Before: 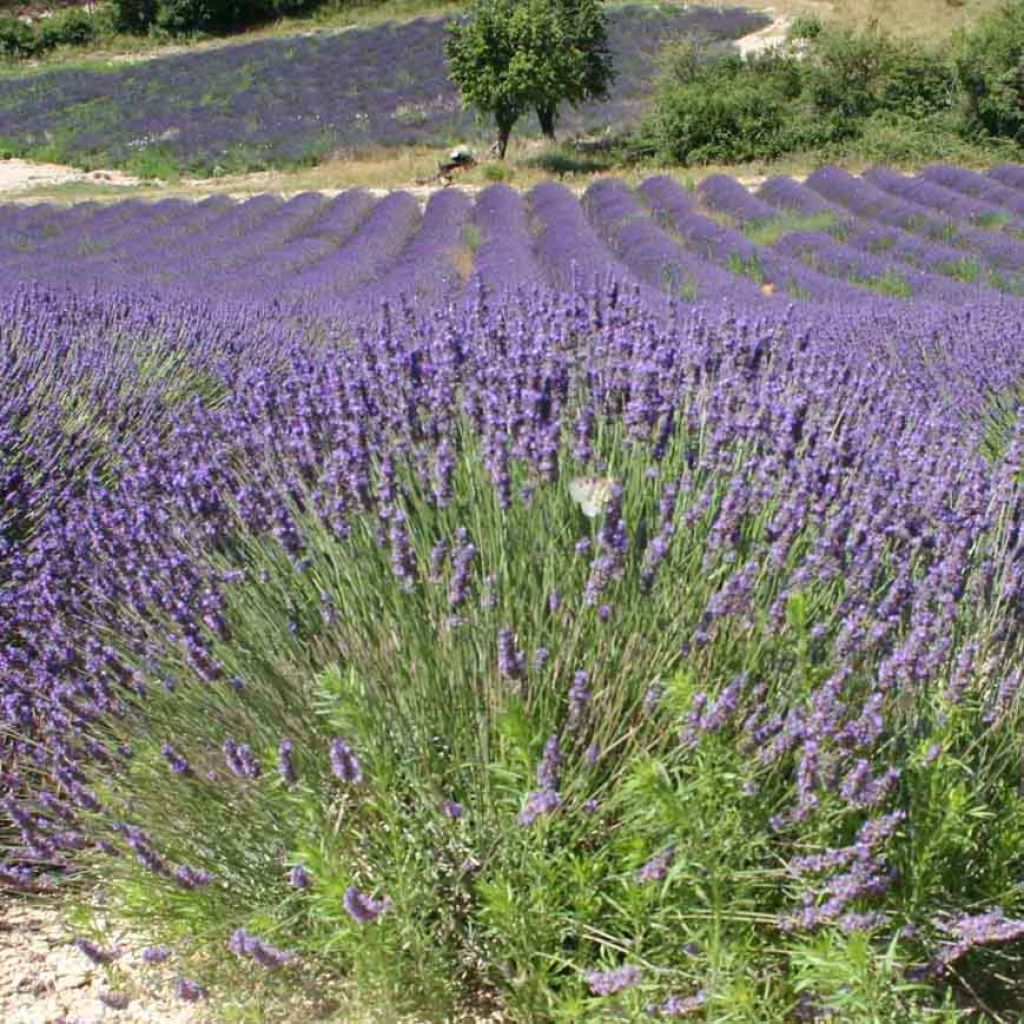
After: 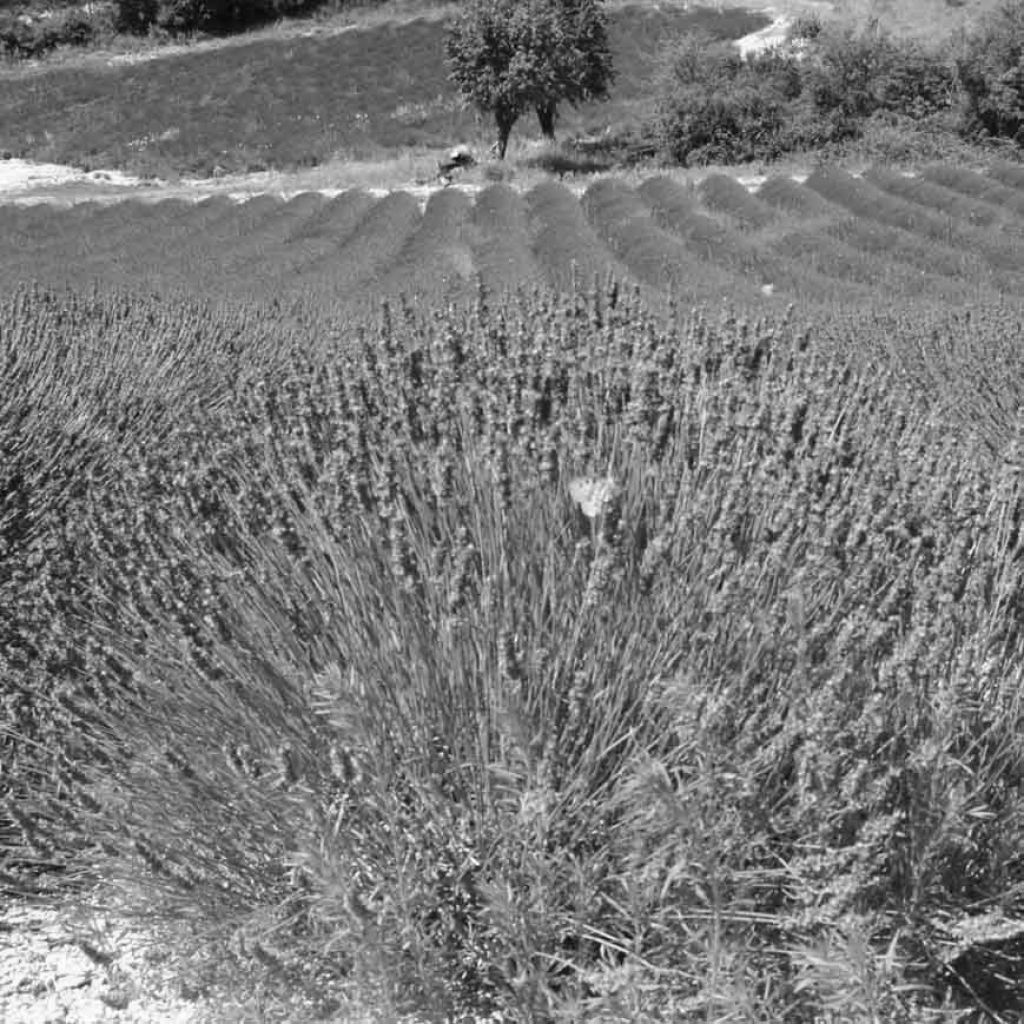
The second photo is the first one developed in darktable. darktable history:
color zones: curves: ch0 [(0.004, 0.588) (0.116, 0.636) (0.259, 0.476) (0.423, 0.464) (0.75, 0.5)]; ch1 [(0, 0) (0.143, 0) (0.286, 0) (0.429, 0) (0.571, 0) (0.714, 0) (0.857, 0)]
